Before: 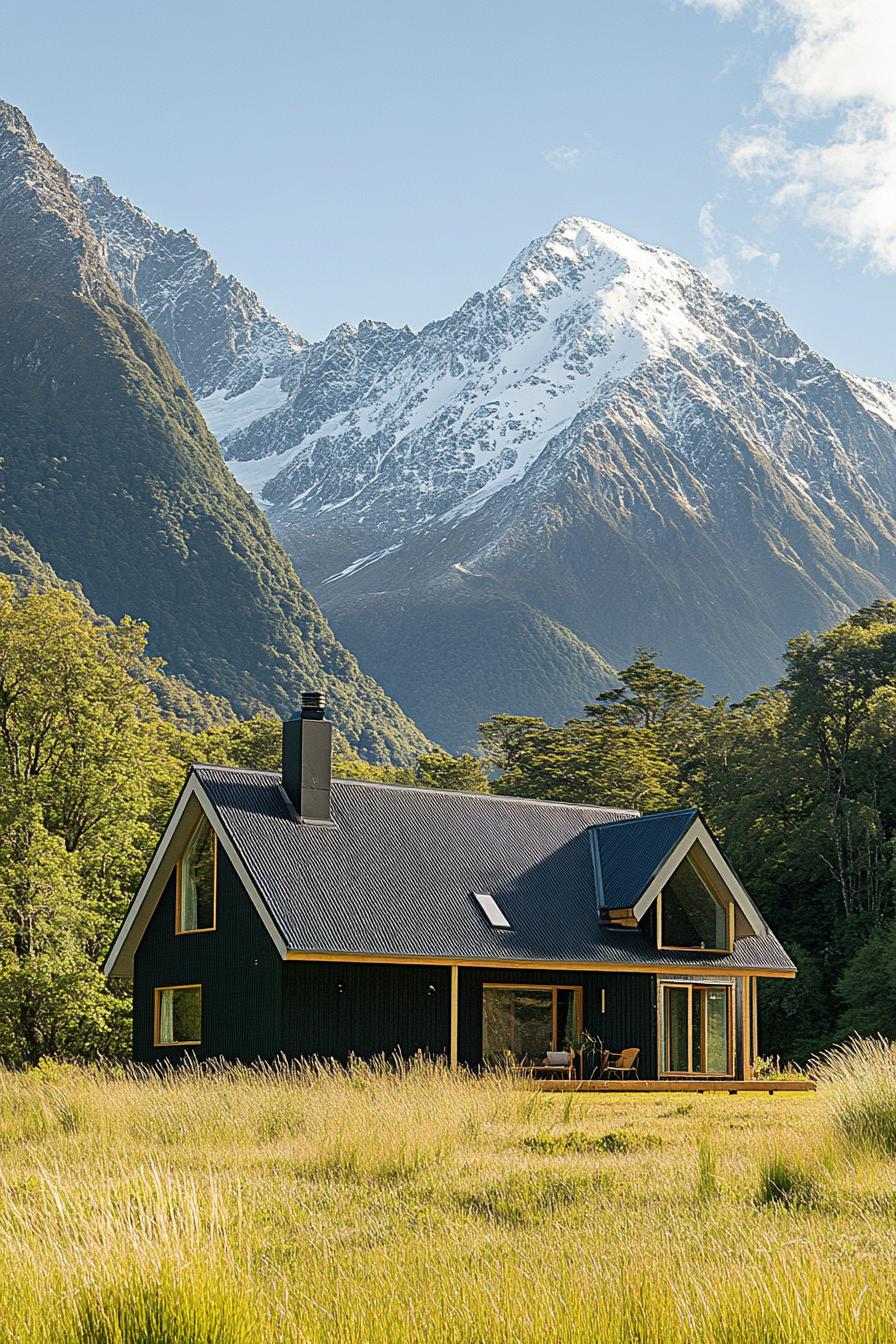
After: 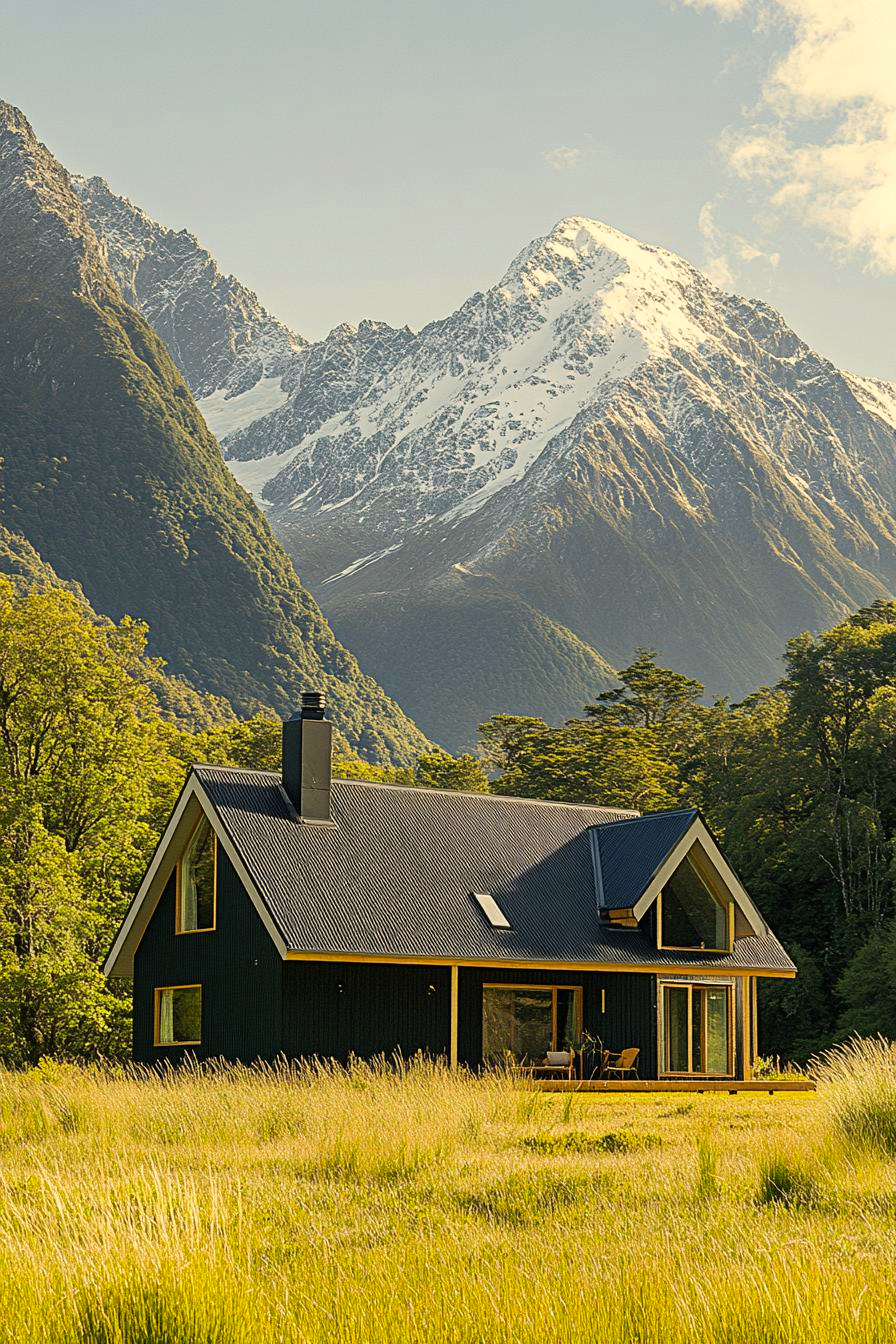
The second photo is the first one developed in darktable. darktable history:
color correction: highlights a* 2.68, highlights b* 23.23
